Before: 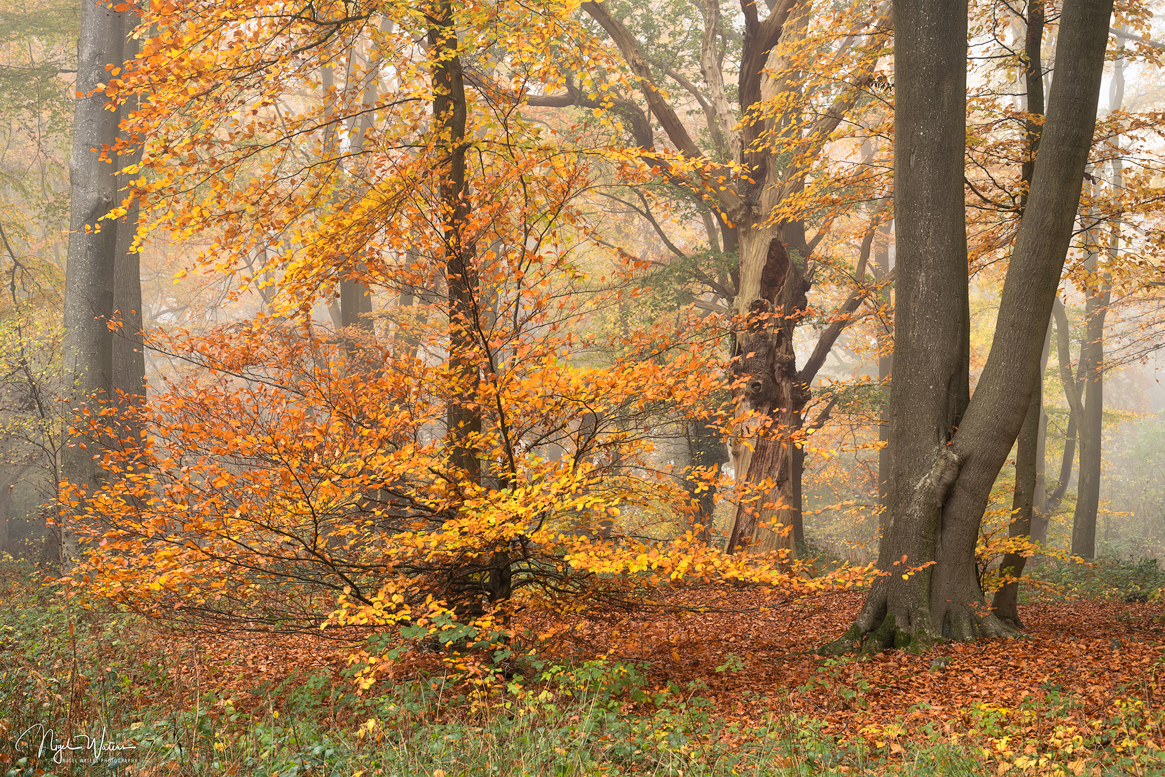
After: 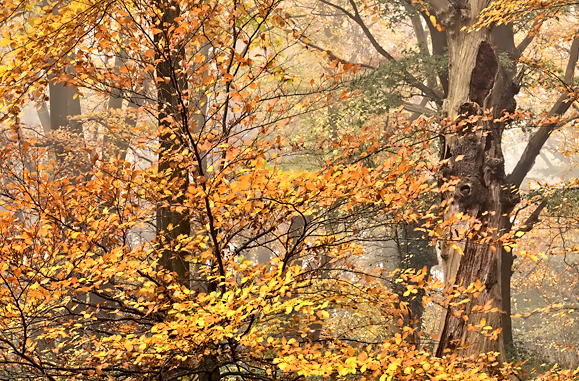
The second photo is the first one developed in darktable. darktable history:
crop: left 25.036%, top 25.438%, right 25.202%, bottom 25.429%
contrast equalizer: y [[0.5, 0.542, 0.583, 0.625, 0.667, 0.708], [0.5 ×6], [0.5 ×6], [0, 0.033, 0.067, 0.1, 0.133, 0.167], [0, 0.05, 0.1, 0.15, 0.2, 0.25]]
